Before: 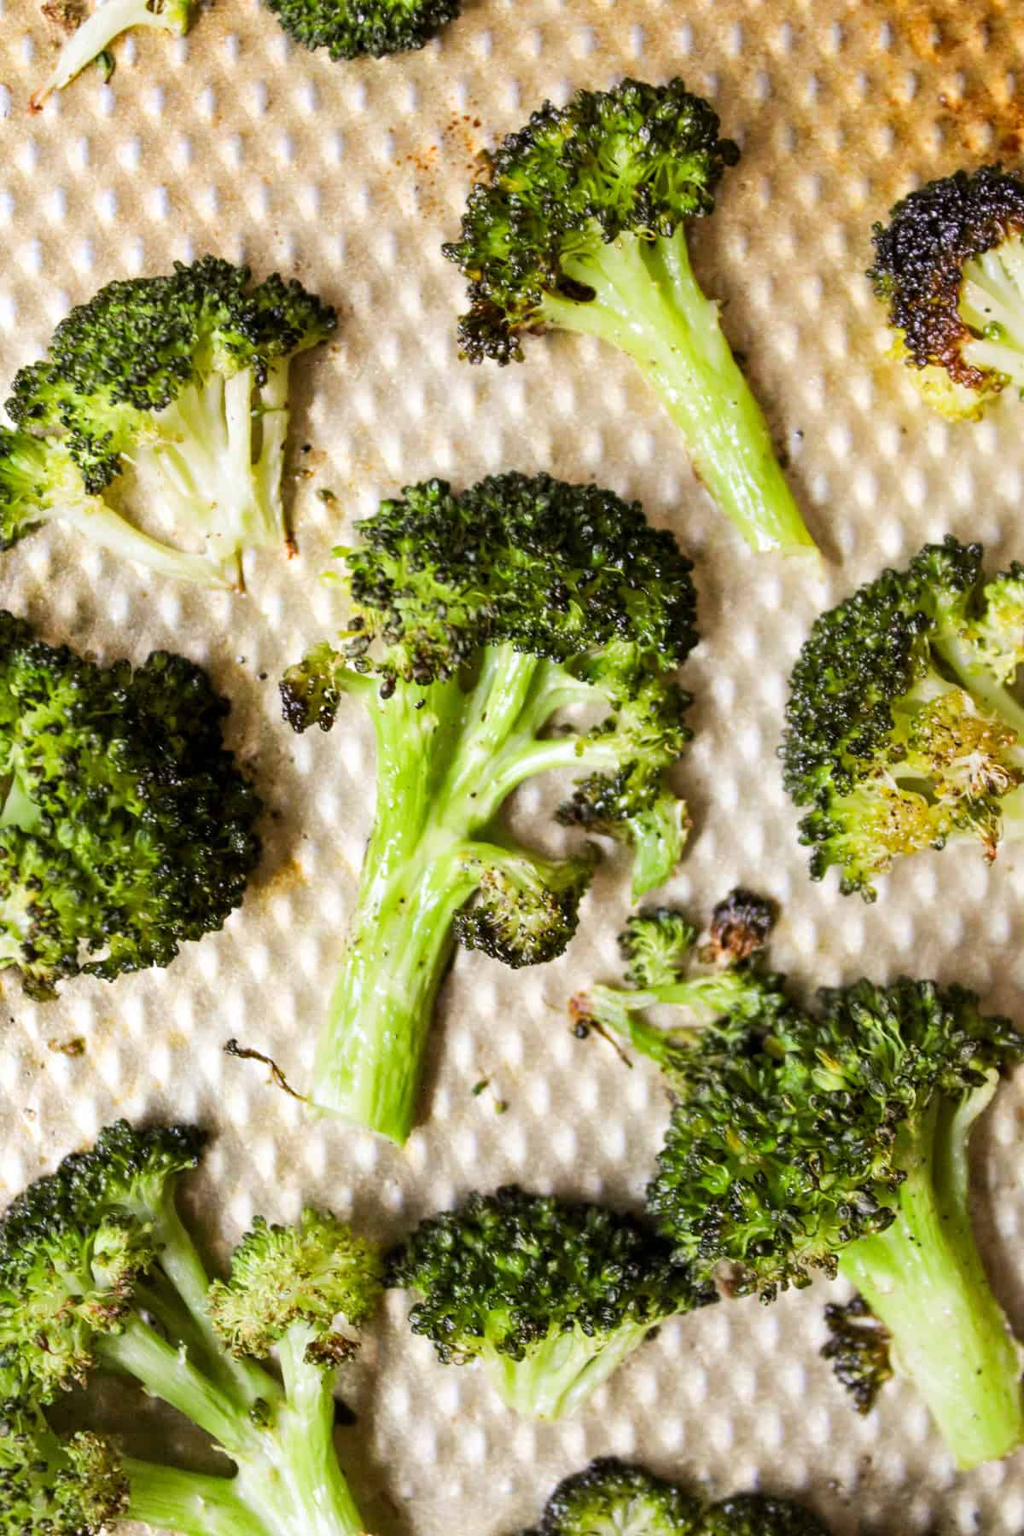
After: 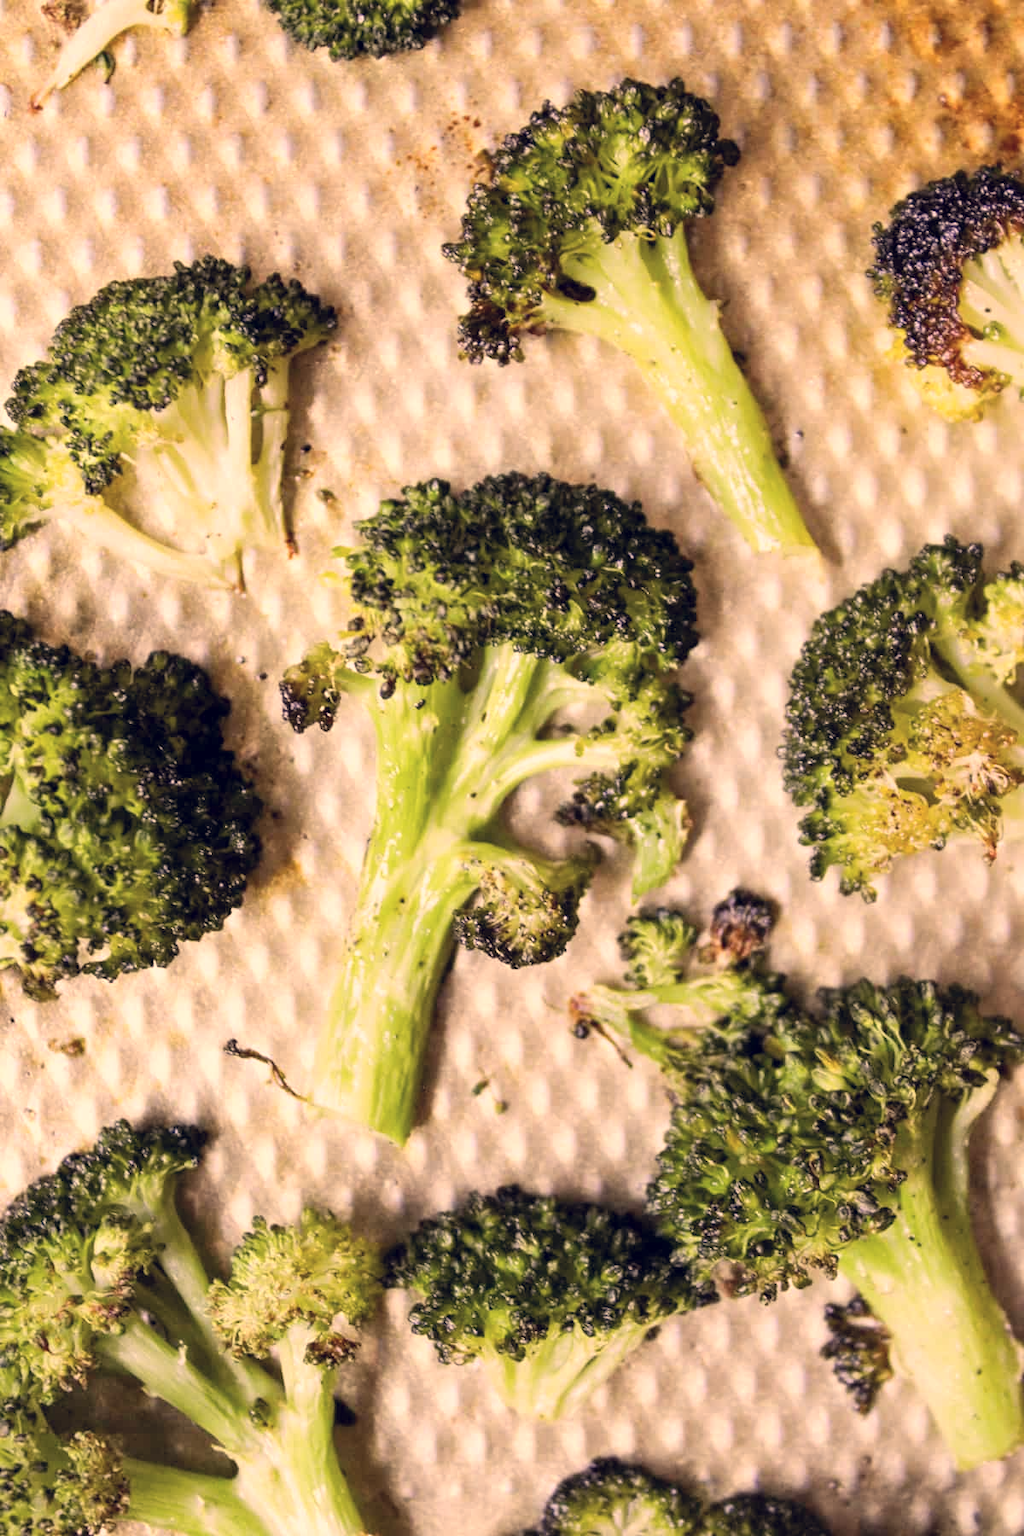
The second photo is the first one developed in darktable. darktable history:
color correction: highlights a* 19.59, highlights b* 27.49, shadows a* 3.46, shadows b* -17.28, saturation 0.73
levels: levels [0, 0.478, 1]
